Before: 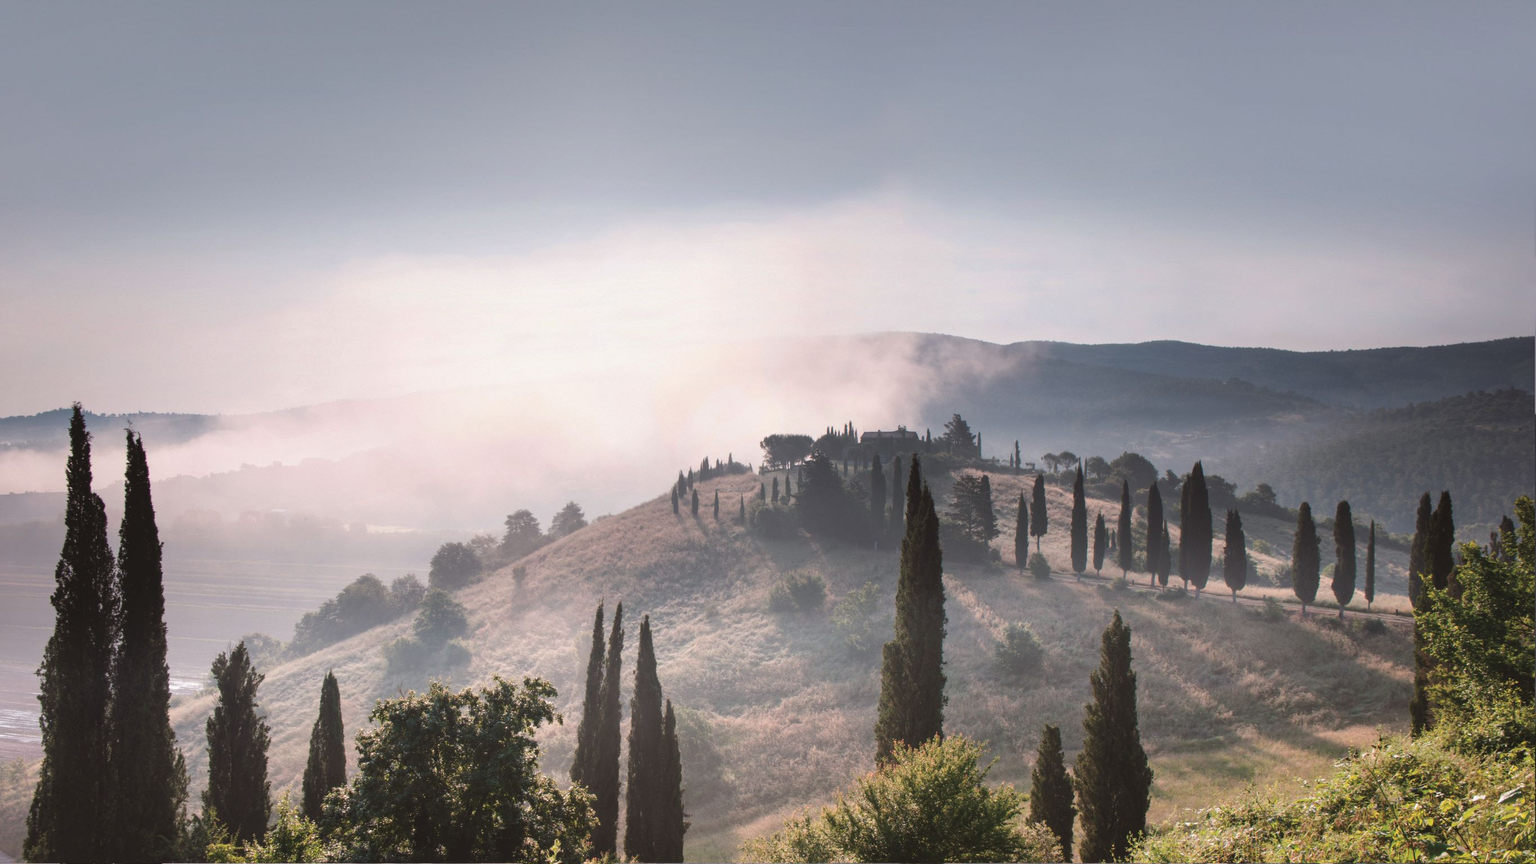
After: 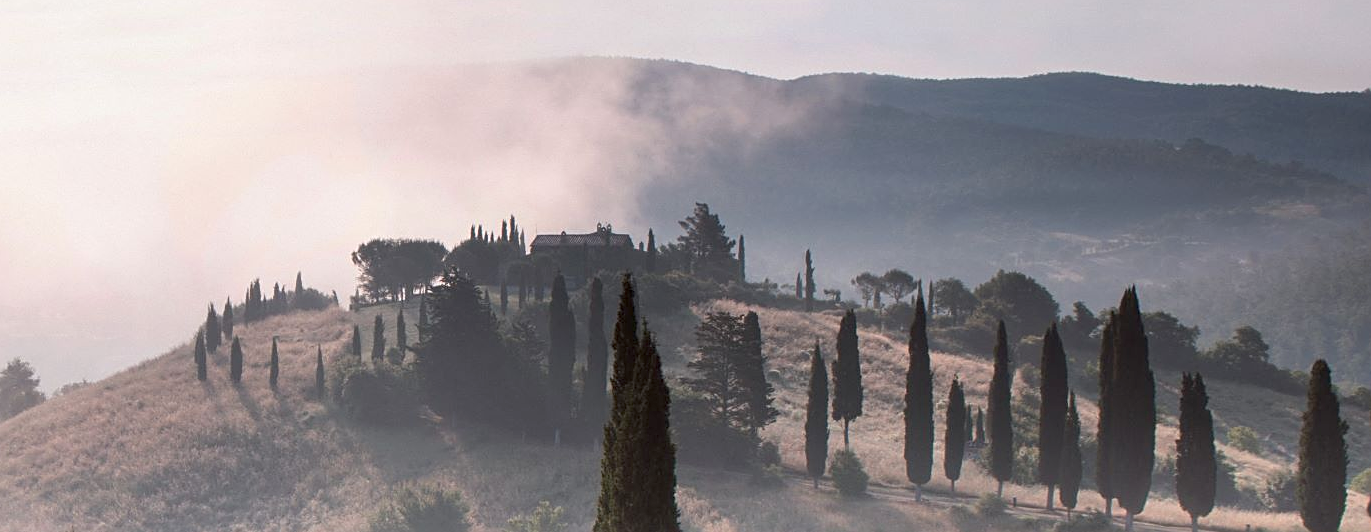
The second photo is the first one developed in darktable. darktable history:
crop: left 36.607%, top 34.735%, right 13.146%, bottom 30.611%
exposure: black level correction 0.009, exposure 0.014 EV, compensate highlight preservation false
sharpen: on, module defaults
